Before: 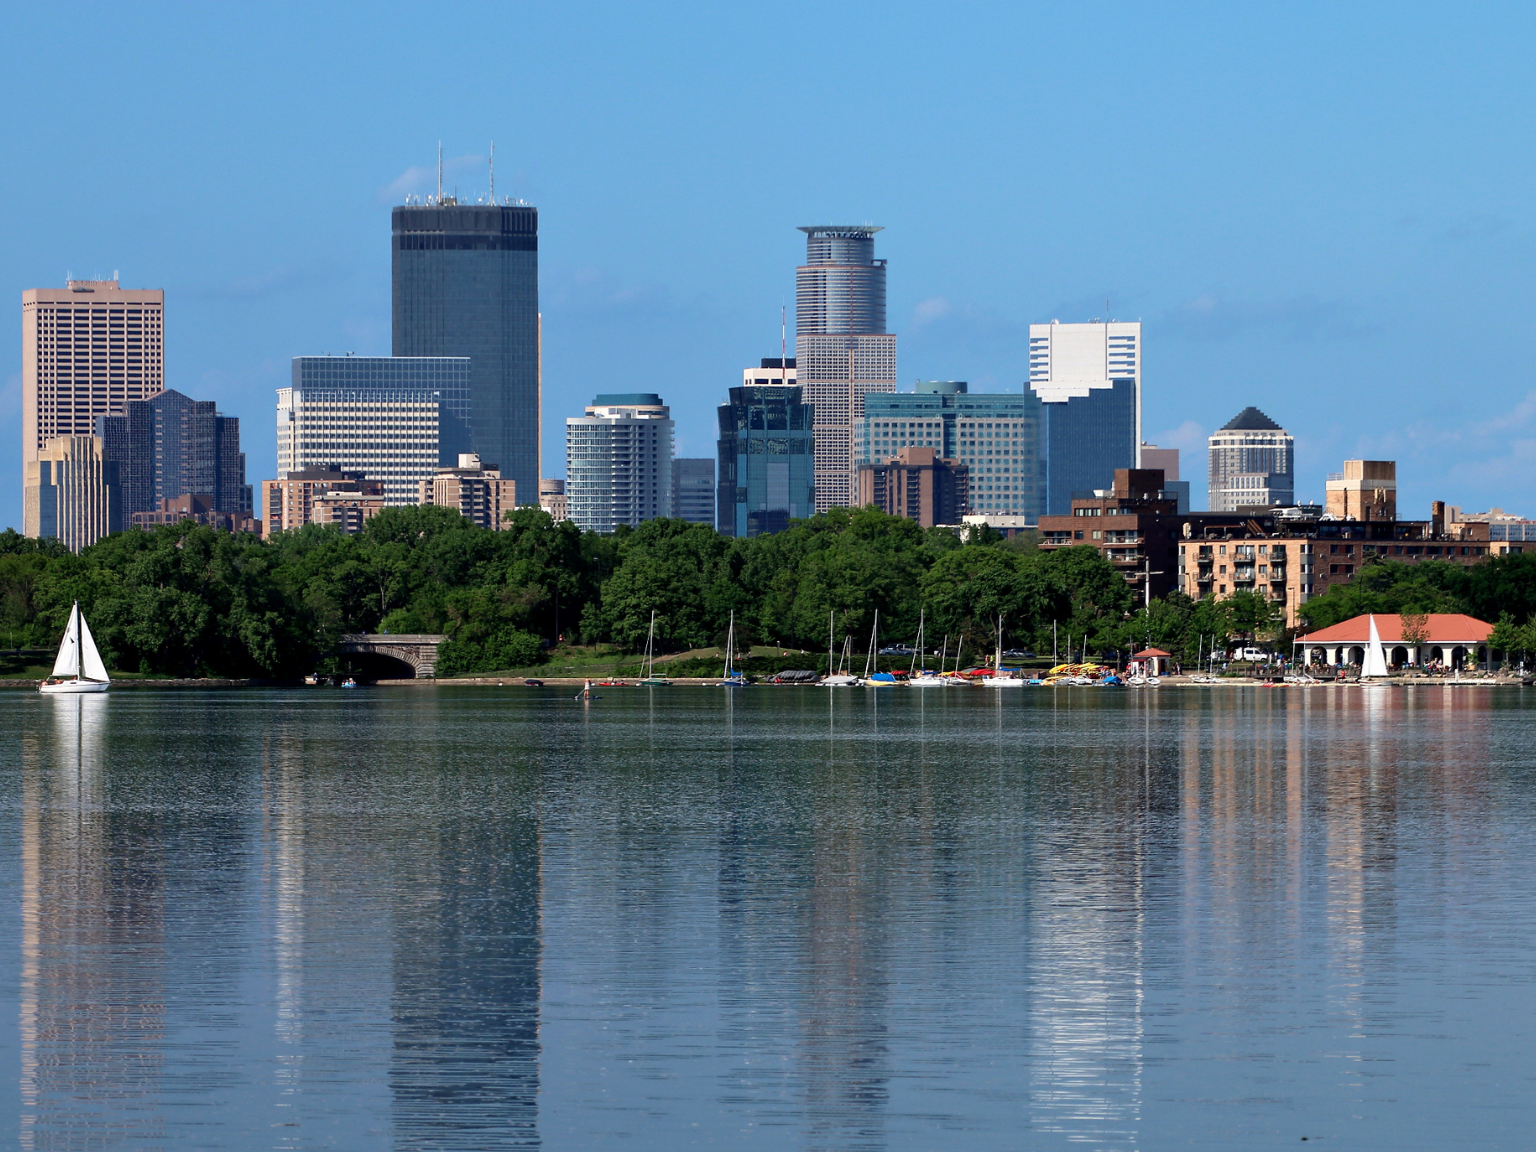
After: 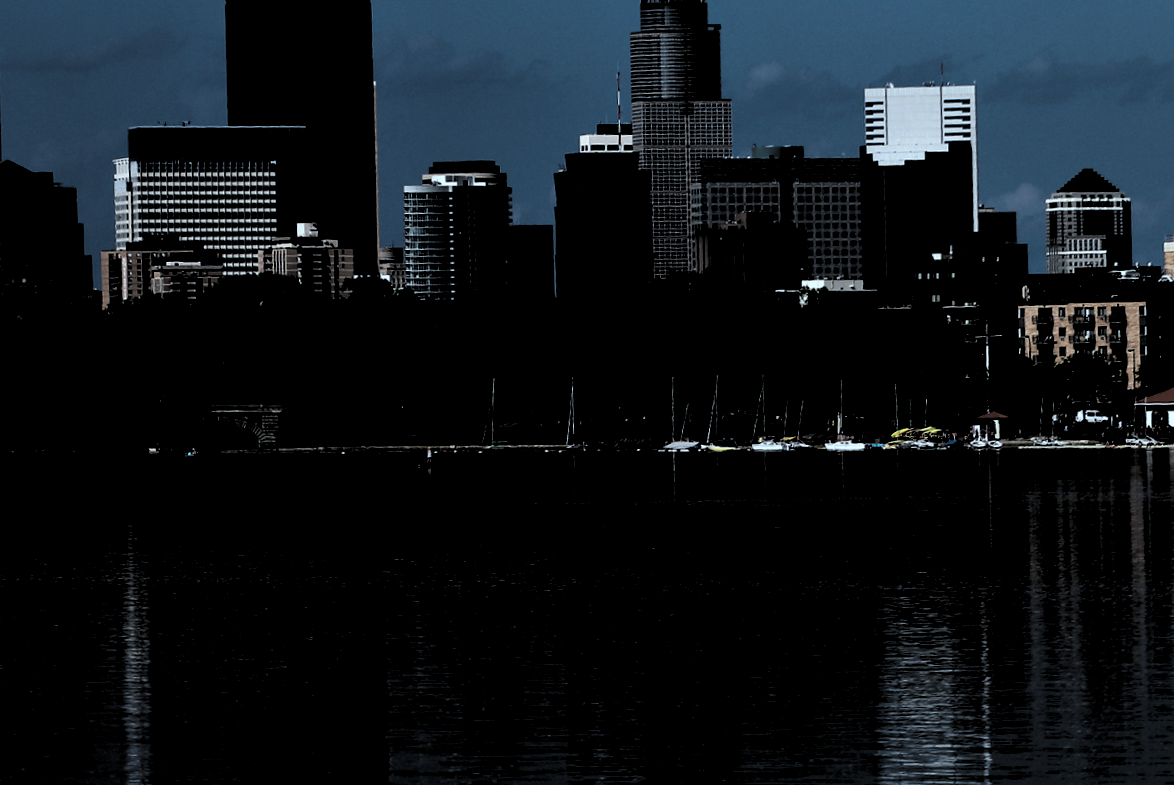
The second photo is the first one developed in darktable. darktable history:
levels: levels [0.514, 0.759, 1]
crop and rotate: angle -3.37°, left 9.79%, top 20.73%, right 12.42%, bottom 11.82%
color calibration: illuminant F (fluorescent), F source F9 (Cool White Deluxe 4150 K) – high CRI, x 0.374, y 0.373, temperature 4158.34 K
rotate and perspective: rotation -4.2°, shear 0.006, automatic cropping off
